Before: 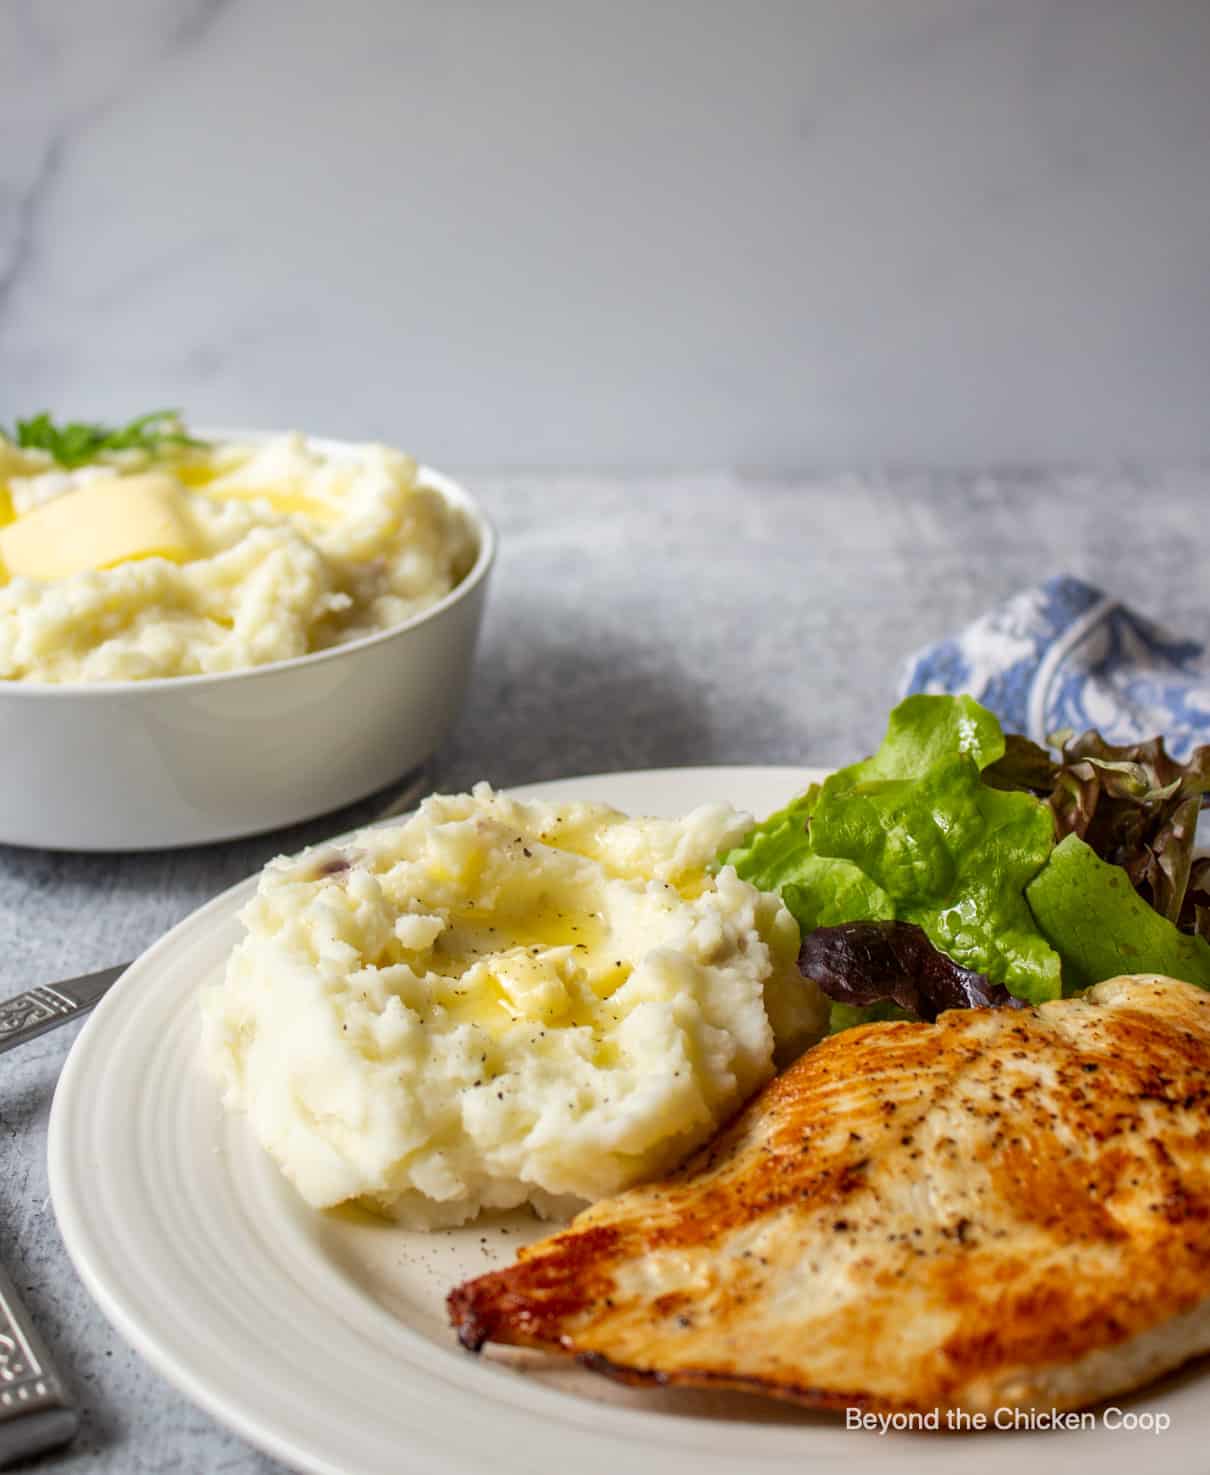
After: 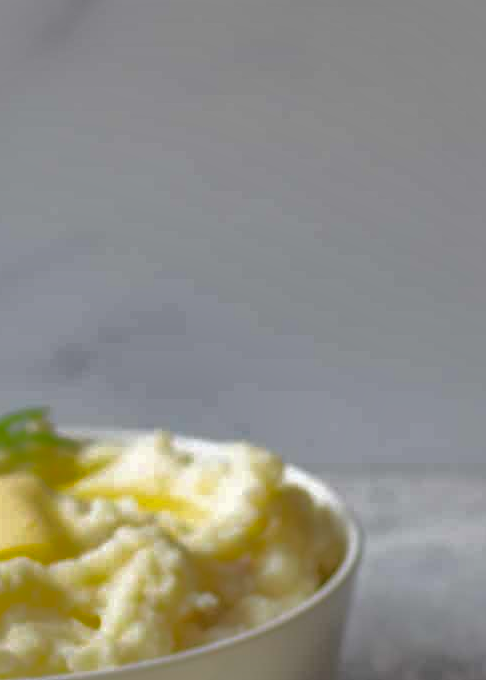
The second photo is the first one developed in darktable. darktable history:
shadows and highlights: shadows 38.8, highlights -76.02
crop and rotate: left 11.095%, top 0.109%, right 48.674%, bottom 53.78%
